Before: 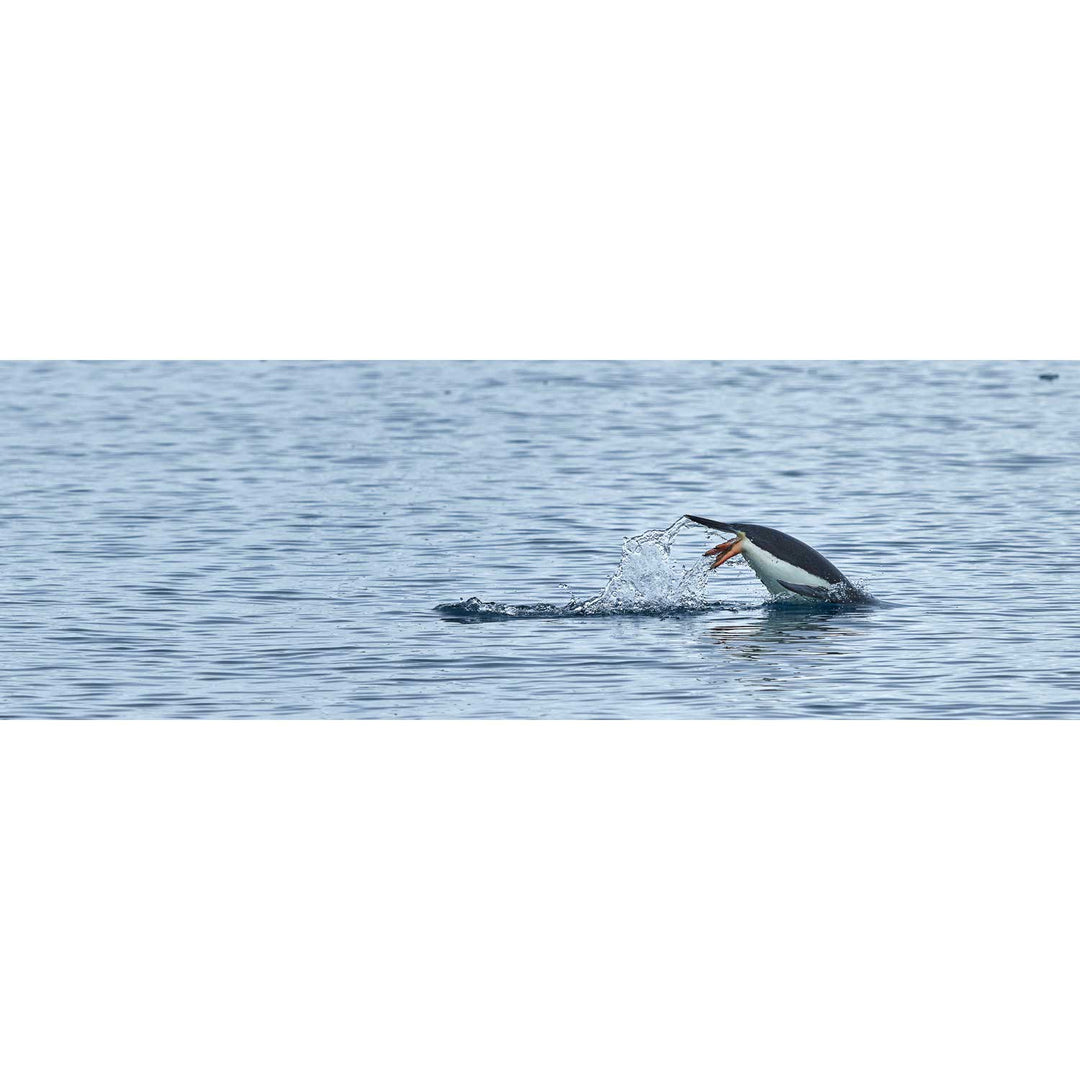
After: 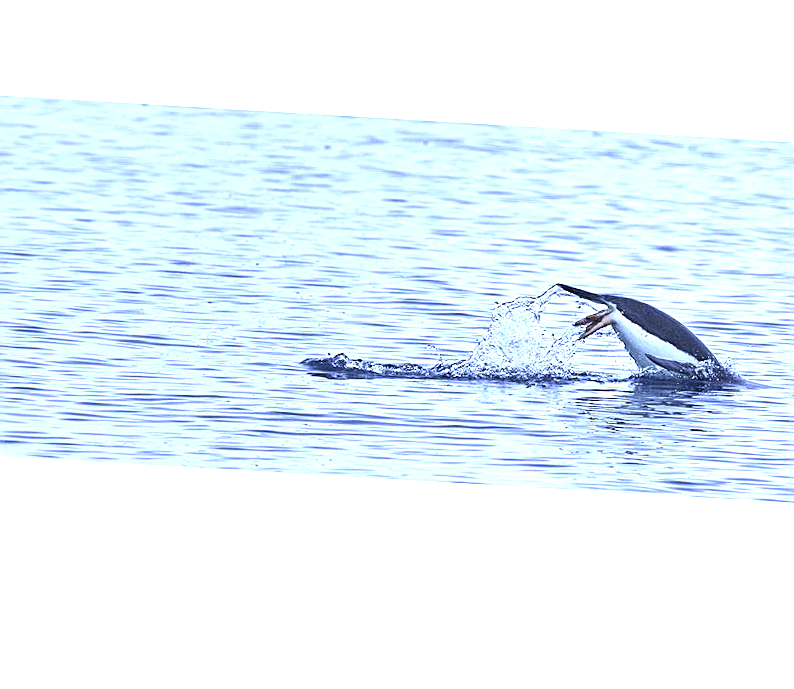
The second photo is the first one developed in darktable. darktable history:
crop and rotate: angle -3.37°, left 9.79%, top 20.73%, right 12.42%, bottom 11.82%
white balance: red 0.766, blue 1.537
exposure: black level correction 0, exposure 0.95 EV, compensate exposure bias true, compensate highlight preservation false
contrast brightness saturation: contrast 0.1, saturation -0.36
sharpen: on, module defaults
